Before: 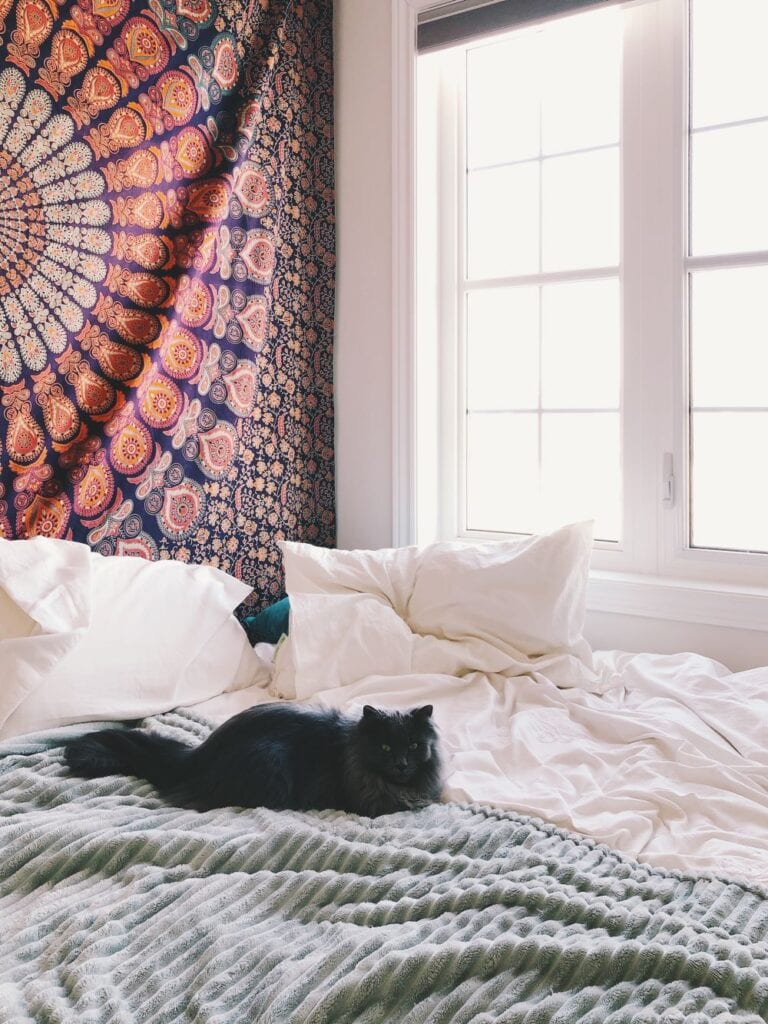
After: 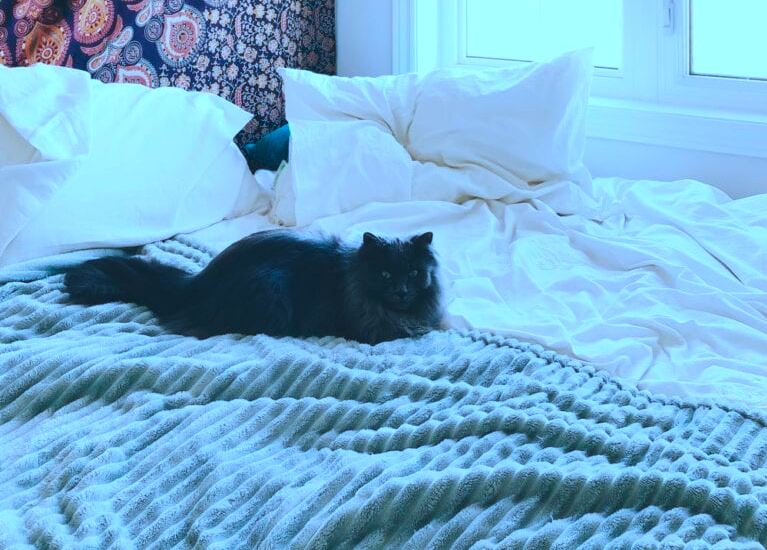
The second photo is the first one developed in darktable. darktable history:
color calibration: illuminant custom, x 0.432, y 0.395, temperature 3098 K
color correction: highlights a* -0.182, highlights b* -0.124
crop and rotate: top 46.237%
